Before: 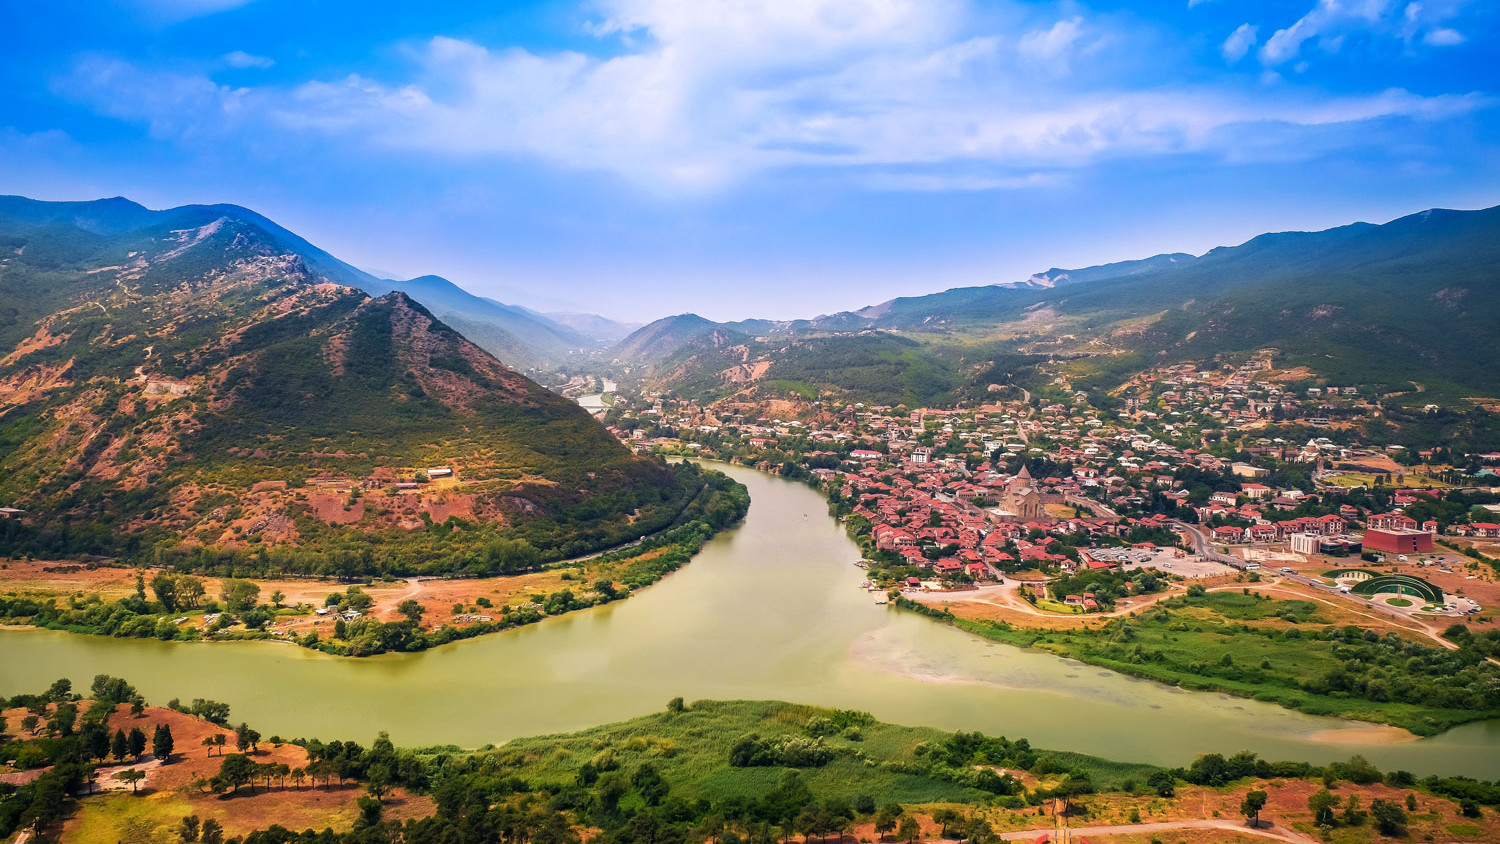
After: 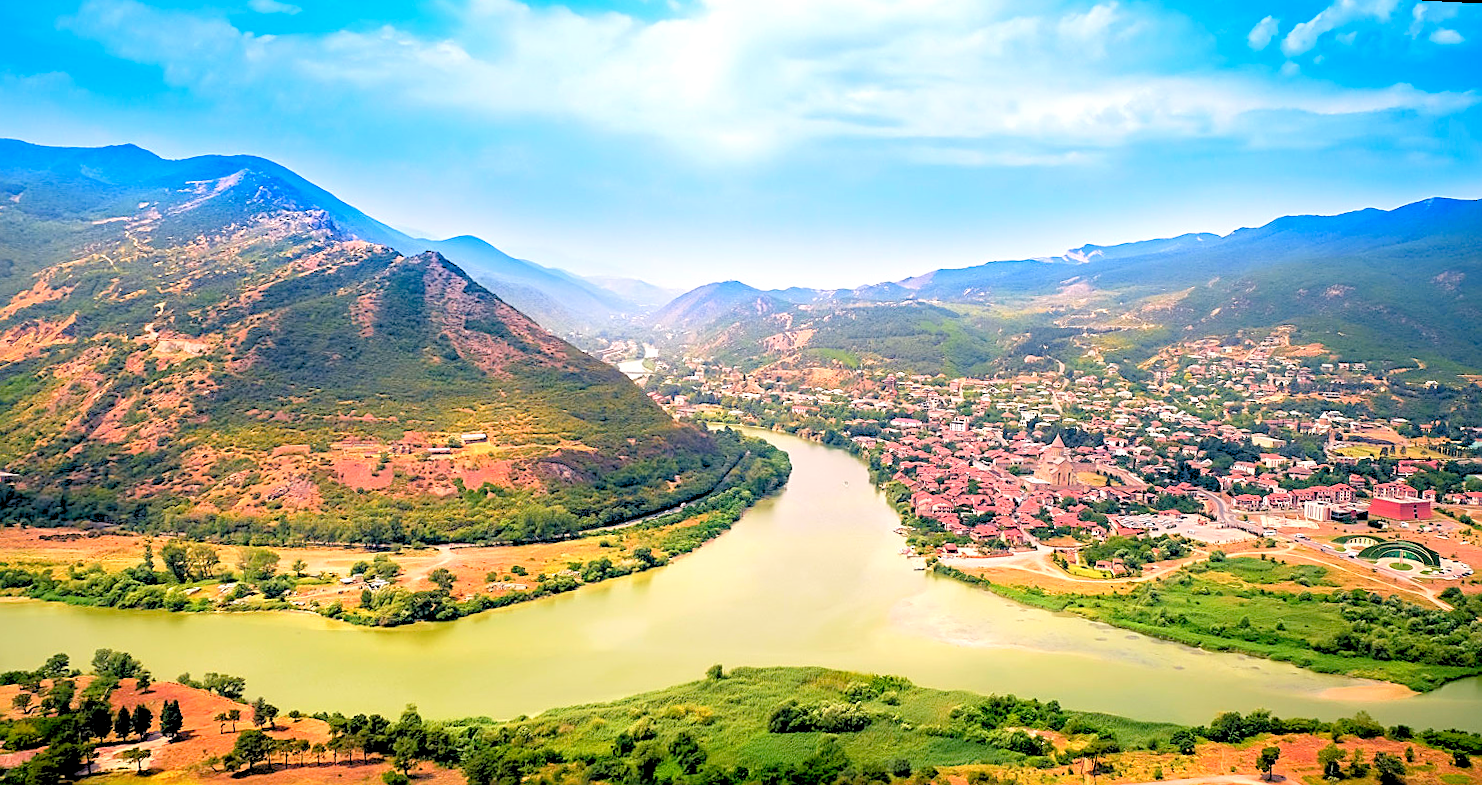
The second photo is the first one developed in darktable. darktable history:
sharpen: on, module defaults
levels: levels [0.072, 0.414, 0.976]
rotate and perspective: rotation 0.679°, lens shift (horizontal) 0.136, crop left 0.009, crop right 0.991, crop top 0.078, crop bottom 0.95
exposure: black level correction 0.005, exposure 0.417 EV, compensate highlight preservation false
